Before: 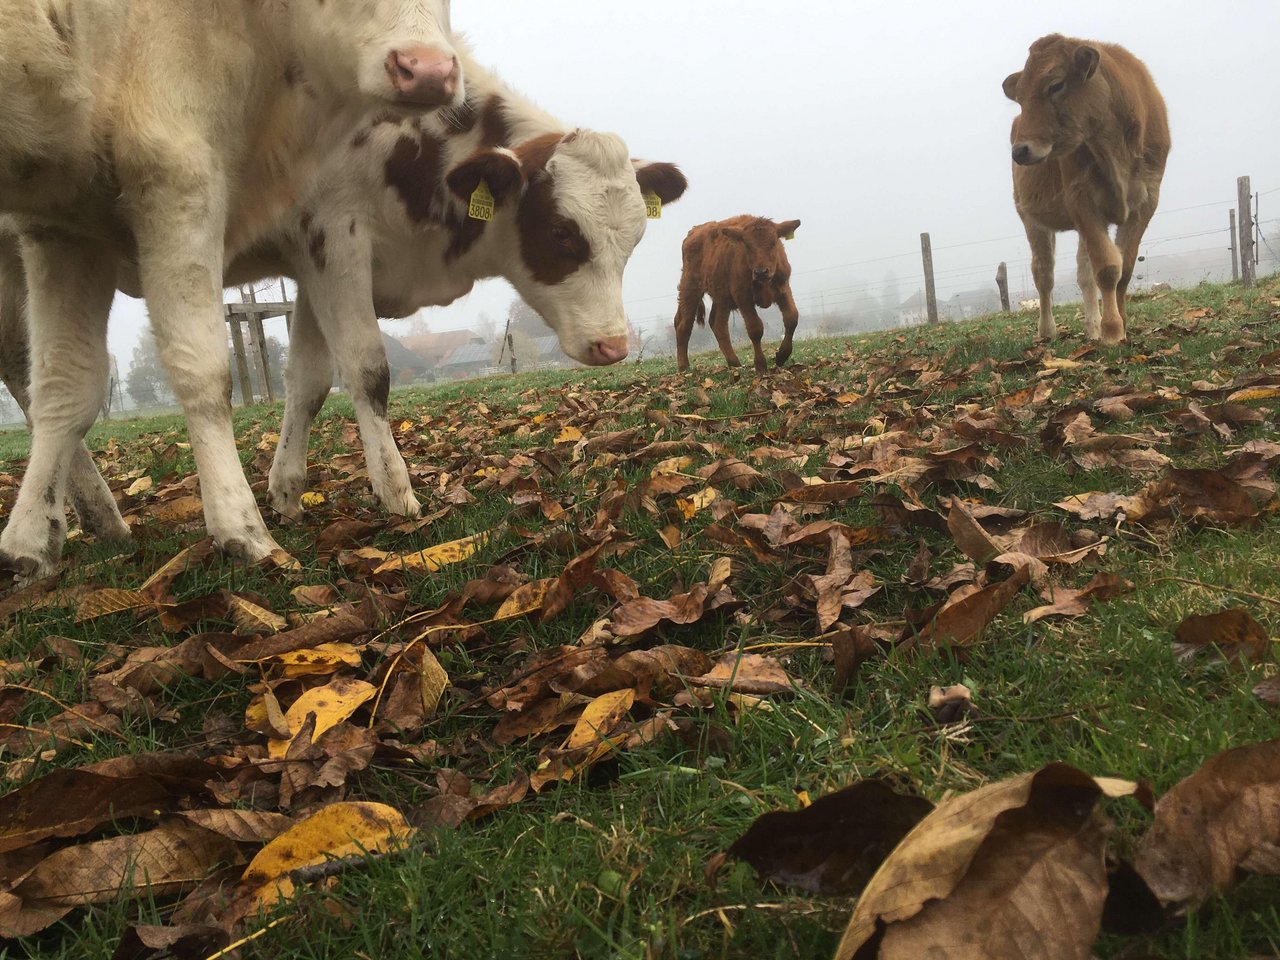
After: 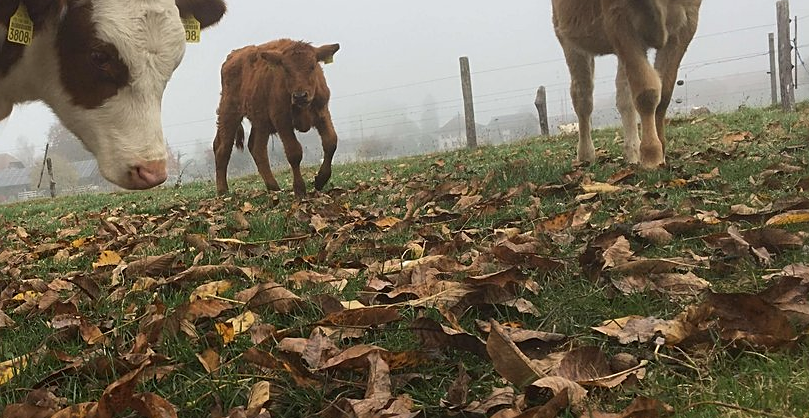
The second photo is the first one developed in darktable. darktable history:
crop: left 36.075%, top 18.341%, right 0.645%, bottom 38.078%
exposure: exposure -0.156 EV, compensate exposure bias true, compensate highlight preservation false
sharpen: on, module defaults
